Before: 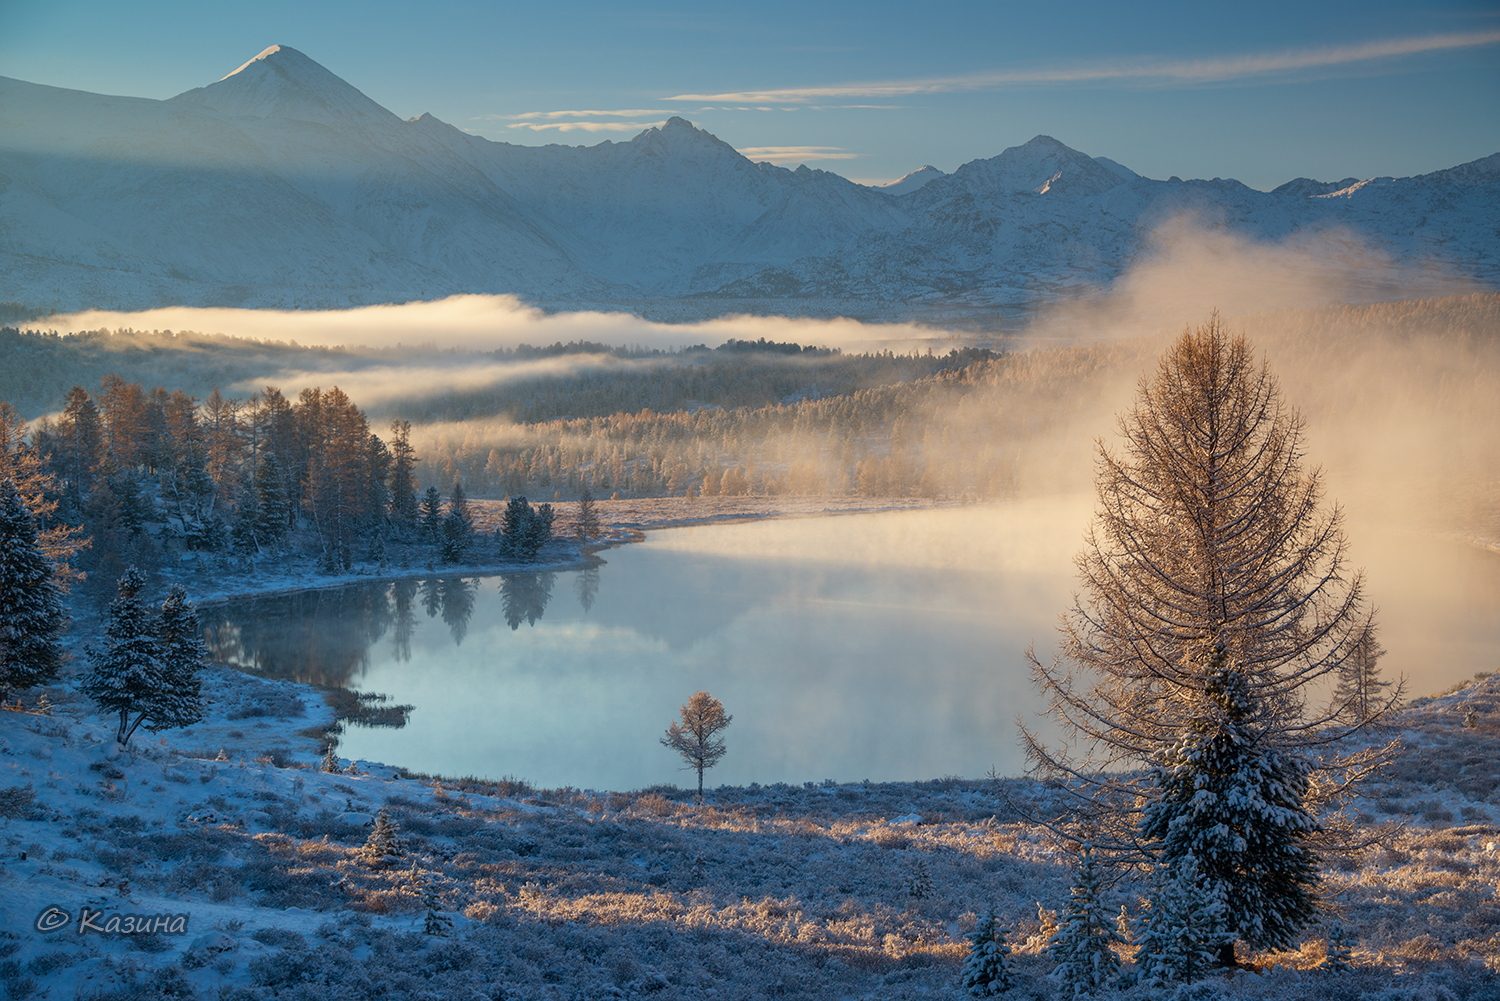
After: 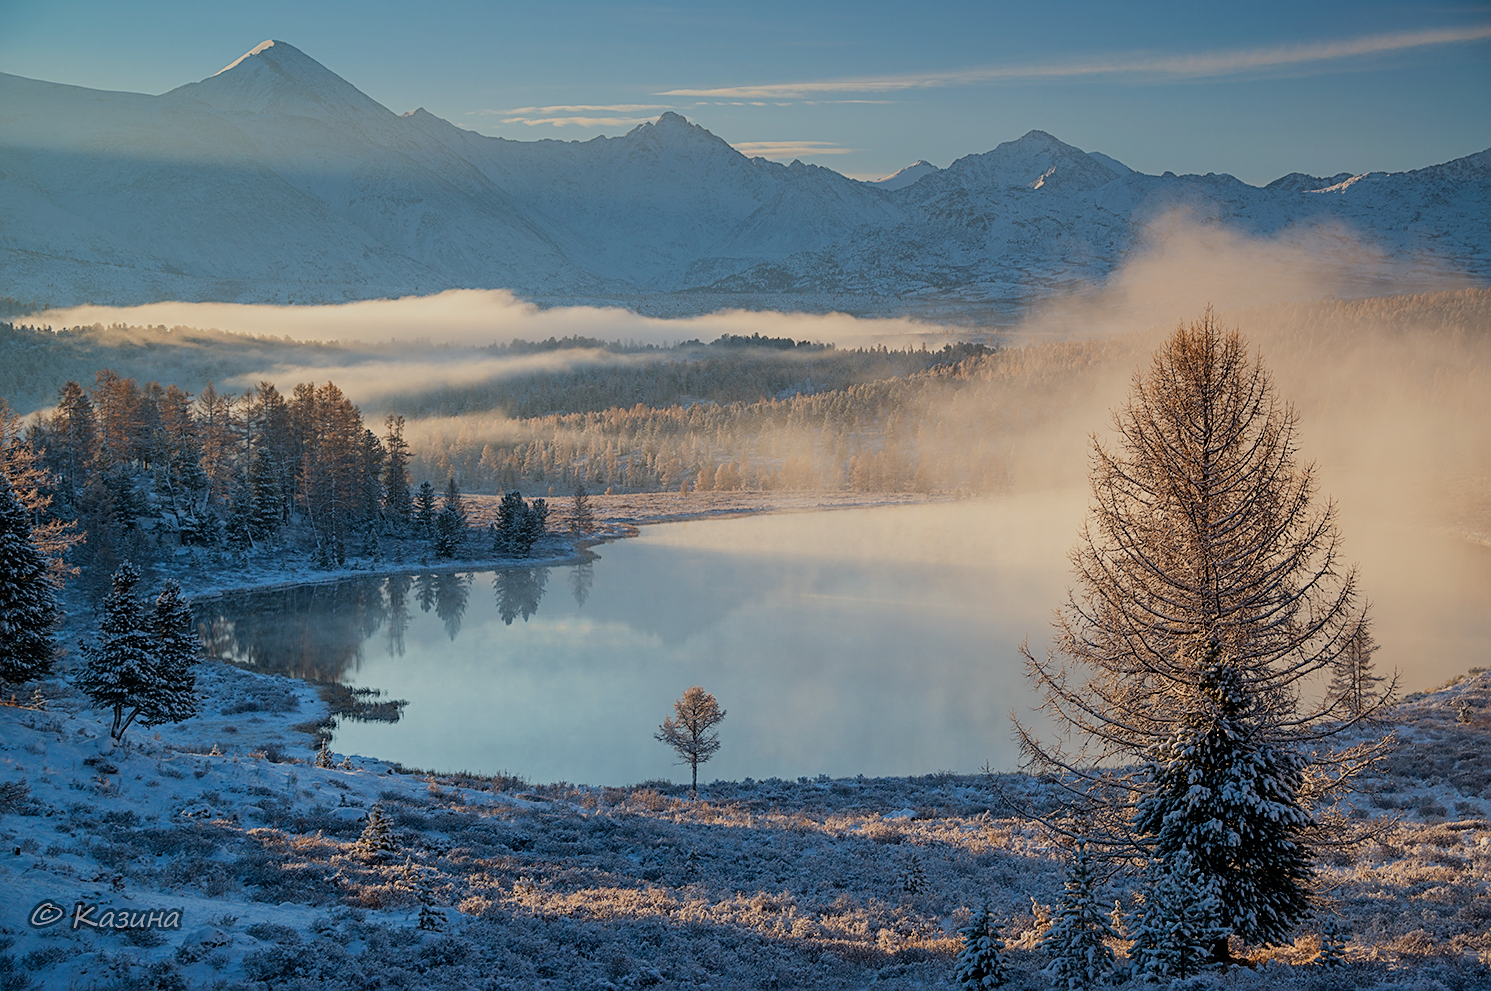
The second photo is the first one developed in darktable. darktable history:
crop: left 0.414%, top 0.542%, right 0.175%, bottom 0.392%
sharpen: on, module defaults
filmic rgb: black relative exposure -7.65 EV, white relative exposure 4.56 EV, hardness 3.61
color zones: curves: ch2 [(0, 0.5) (0.143, 0.5) (0.286, 0.489) (0.415, 0.421) (0.571, 0.5) (0.714, 0.5) (0.857, 0.5) (1, 0.5)]
